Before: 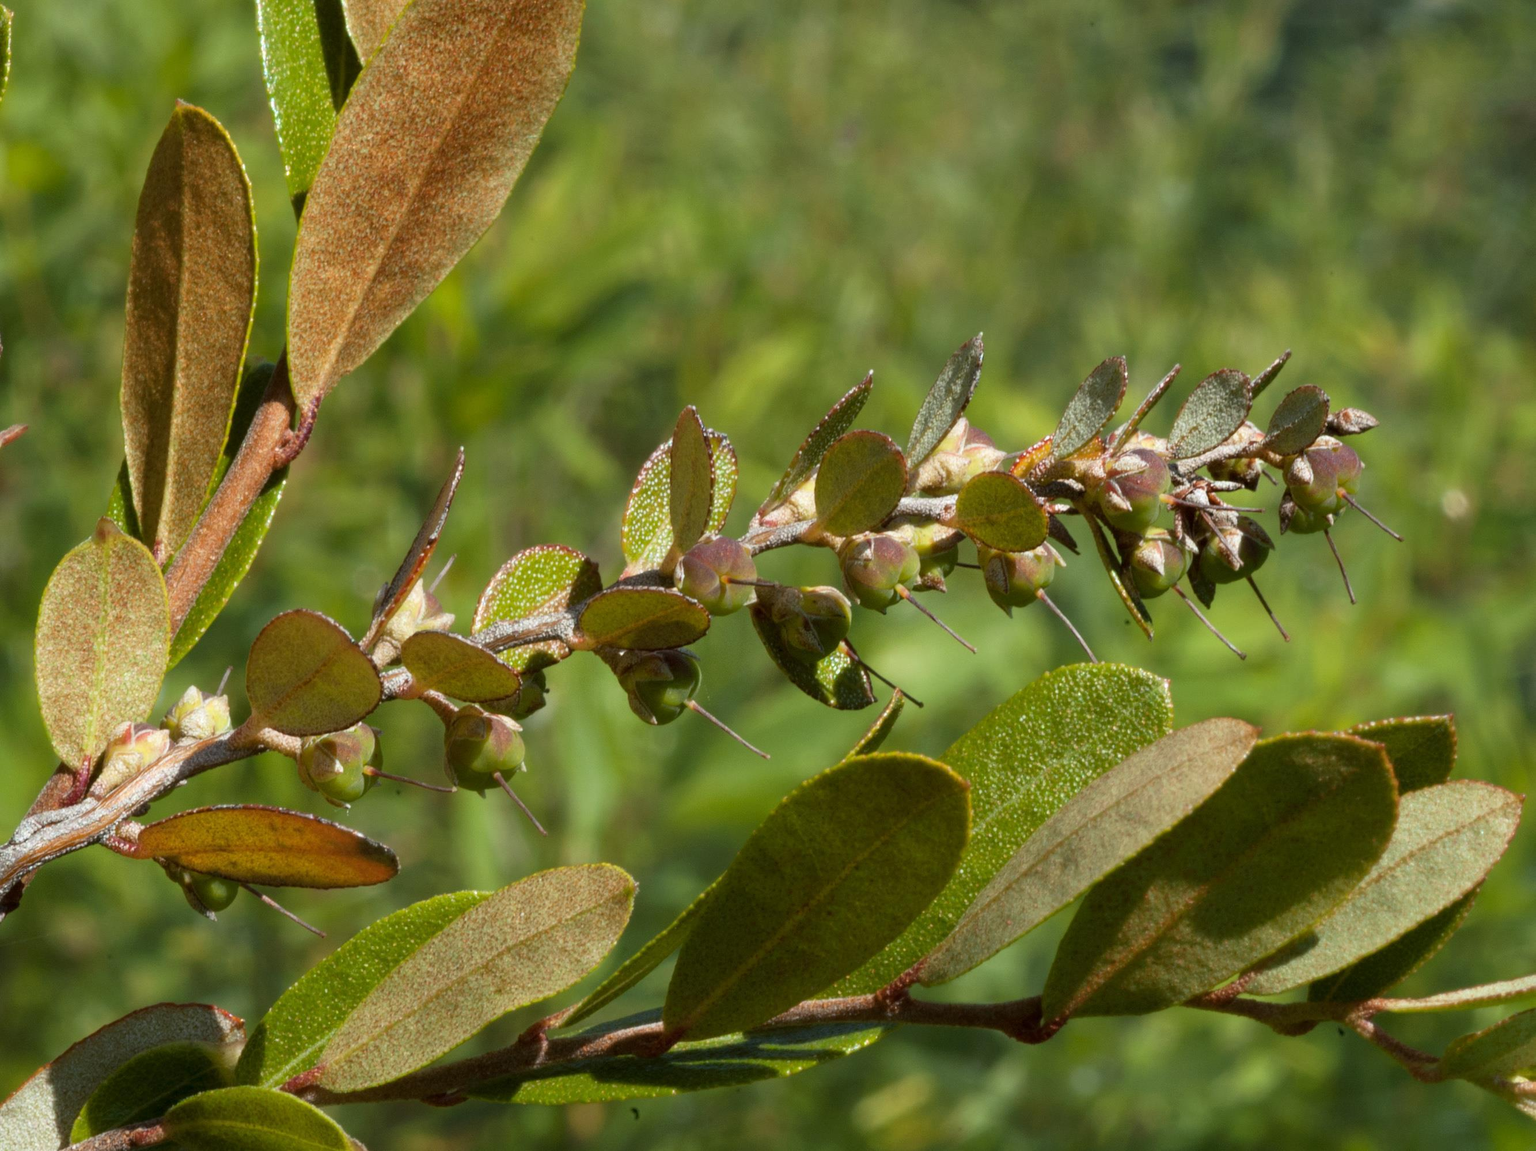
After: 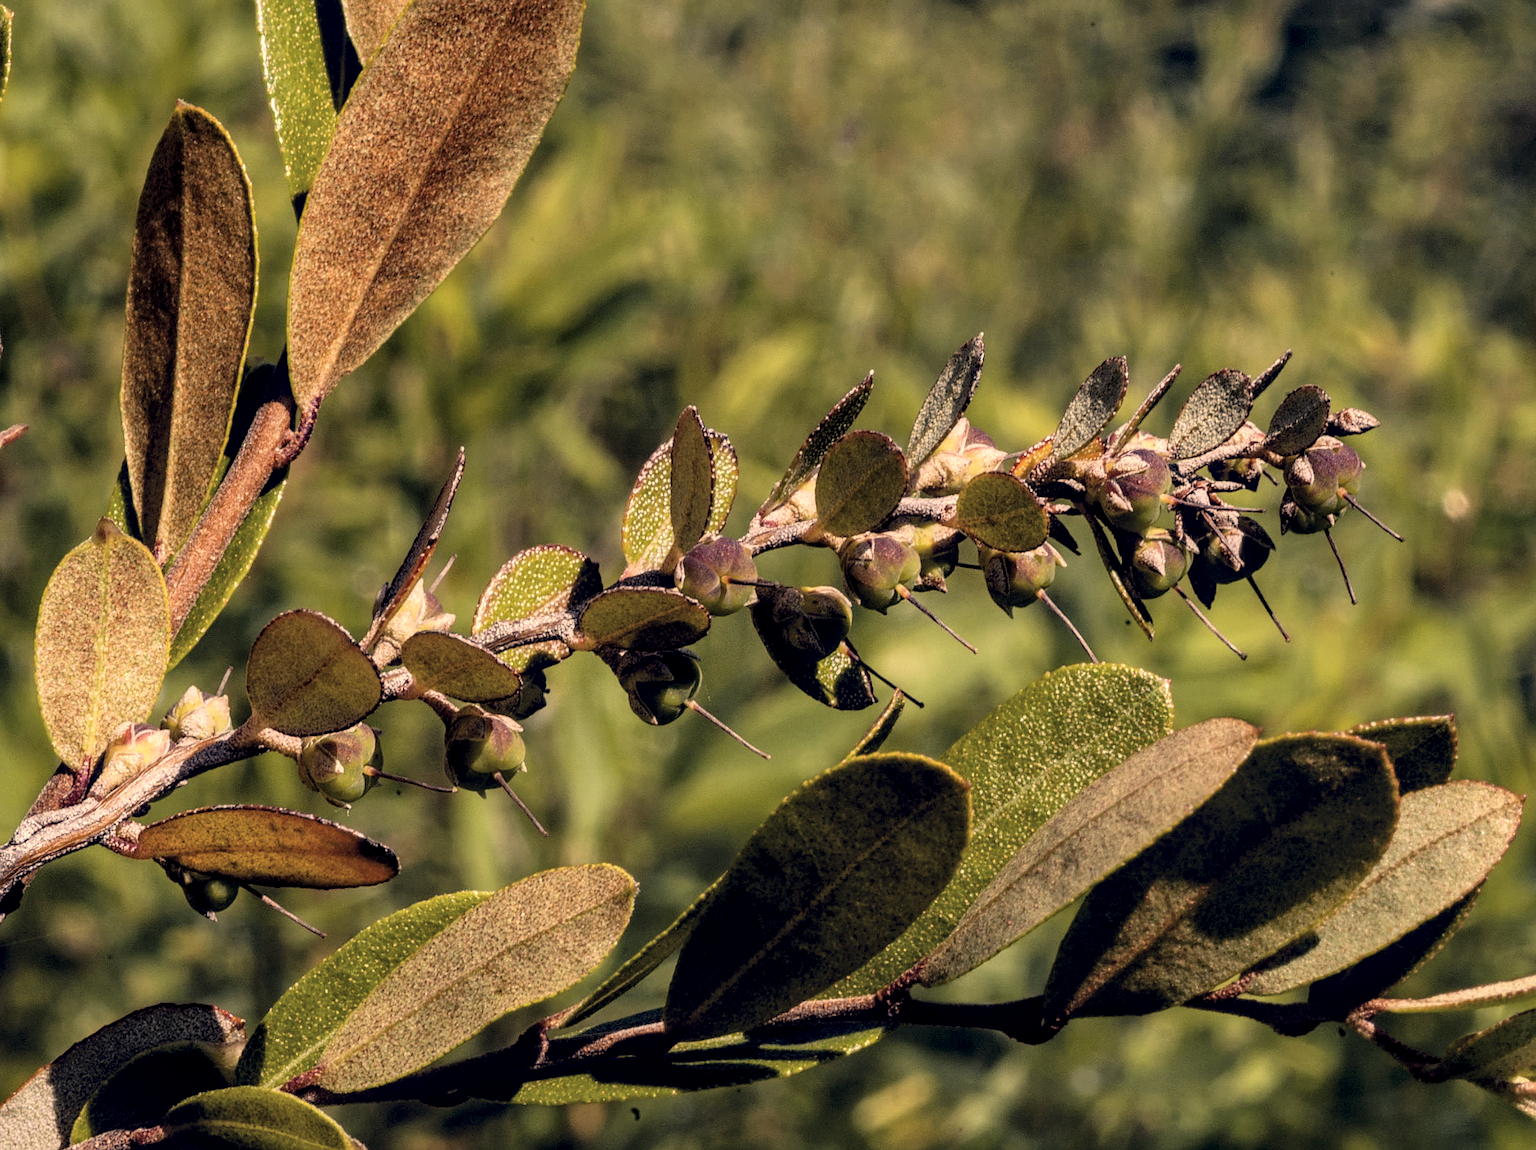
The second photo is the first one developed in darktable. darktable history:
filmic rgb: black relative exposure -5.13 EV, white relative exposure 3.55 EV, hardness 3.17, contrast 1.183, highlights saturation mix -28.87%
color correction: highlights a* 20.31, highlights b* 27.85, shadows a* 3.28, shadows b* -17.41, saturation 0.746
local contrast: highlights 23%, detail 150%
sharpen: on, module defaults
haze removal: compatibility mode true, adaptive false
